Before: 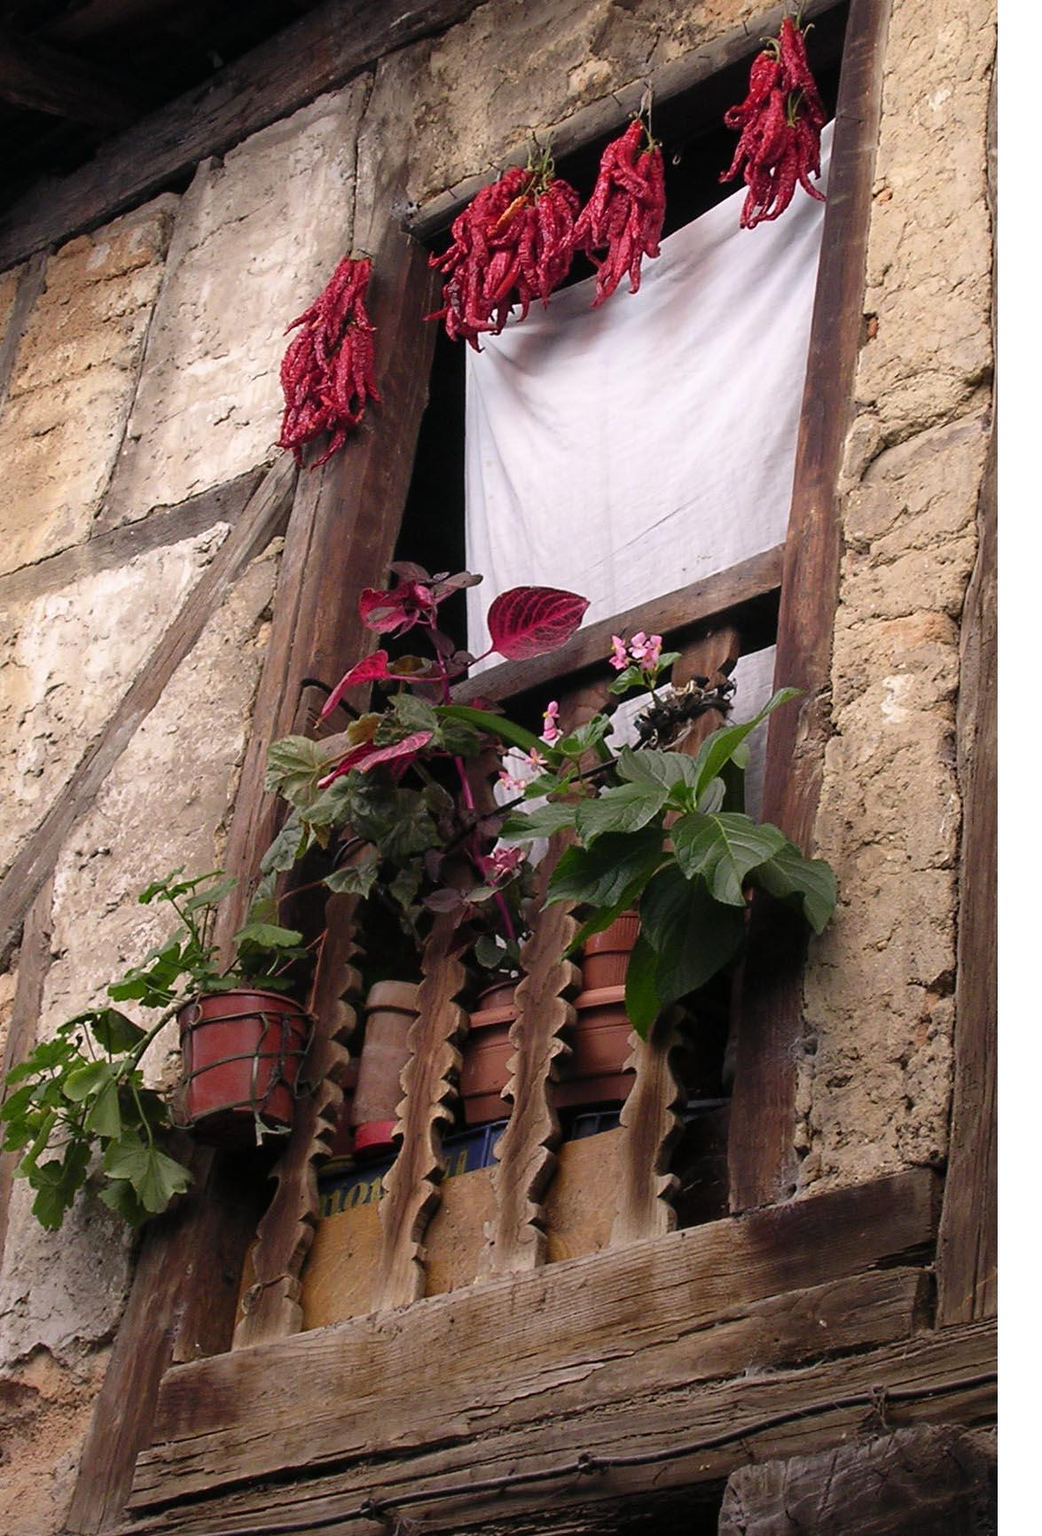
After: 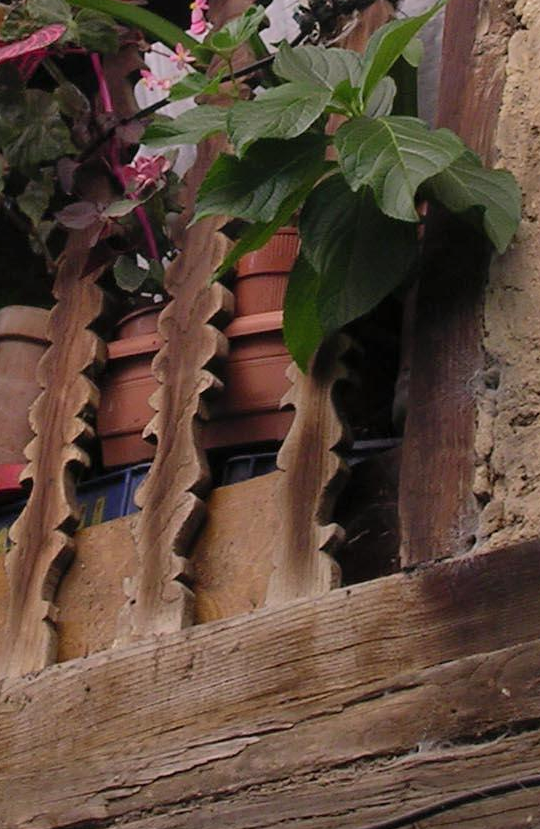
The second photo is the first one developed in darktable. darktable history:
color calibration: illuminant custom, x 0.345, y 0.36, temperature 5024.86 K
shadows and highlights: shadows 39.54, highlights -59.73, highlights color adjustment 0.854%
crop: left 35.917%, top 46.23%, right 18.099%, bottom 5.884%
